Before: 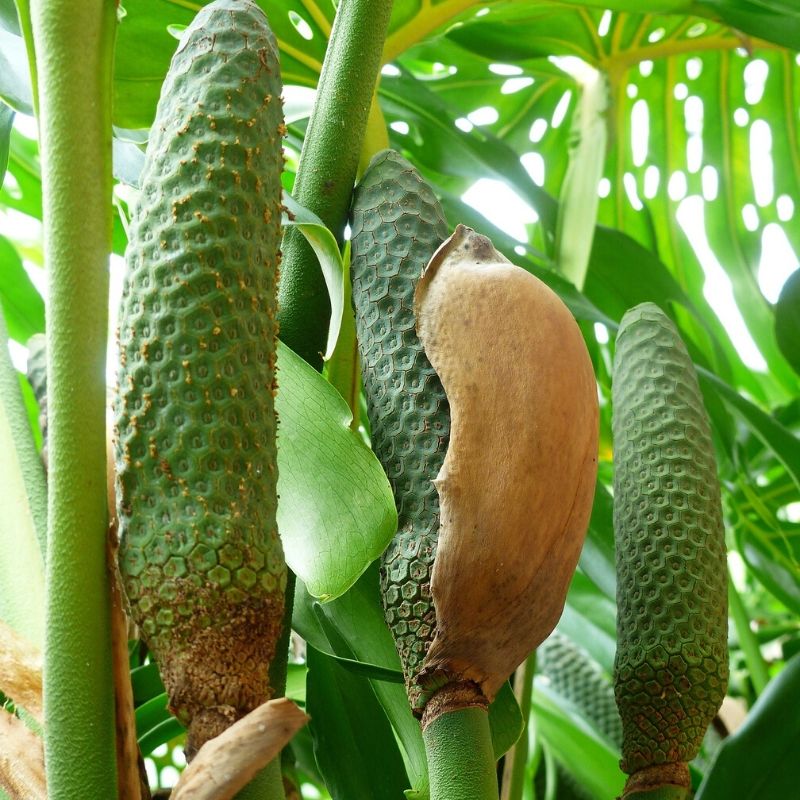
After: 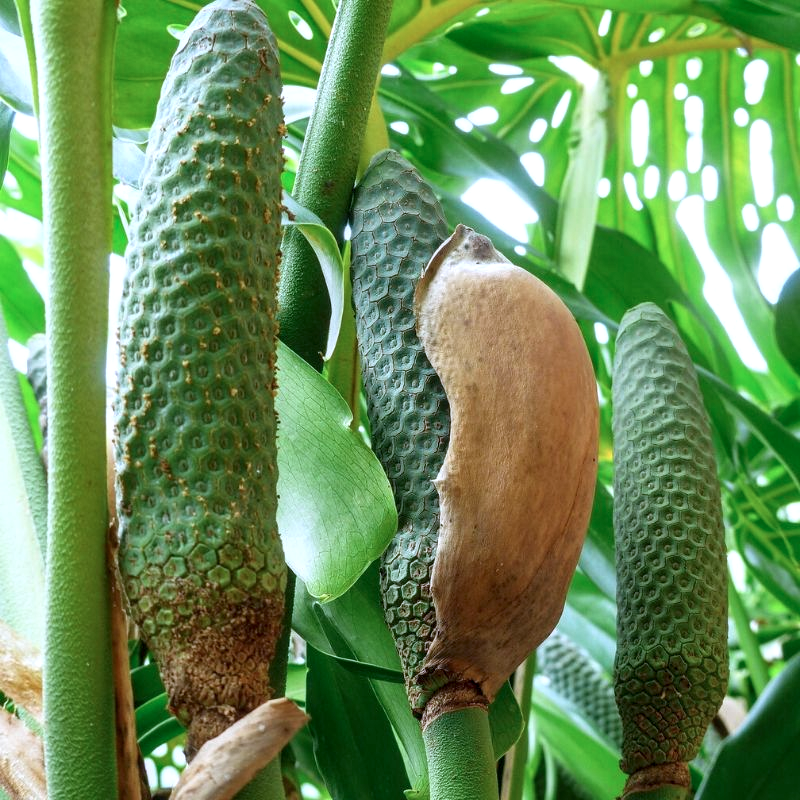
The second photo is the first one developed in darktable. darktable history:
local contrast: detail 130%
color calibration: illuminant custom, x 0.373, y 0.389, temperature 4247.94 K
